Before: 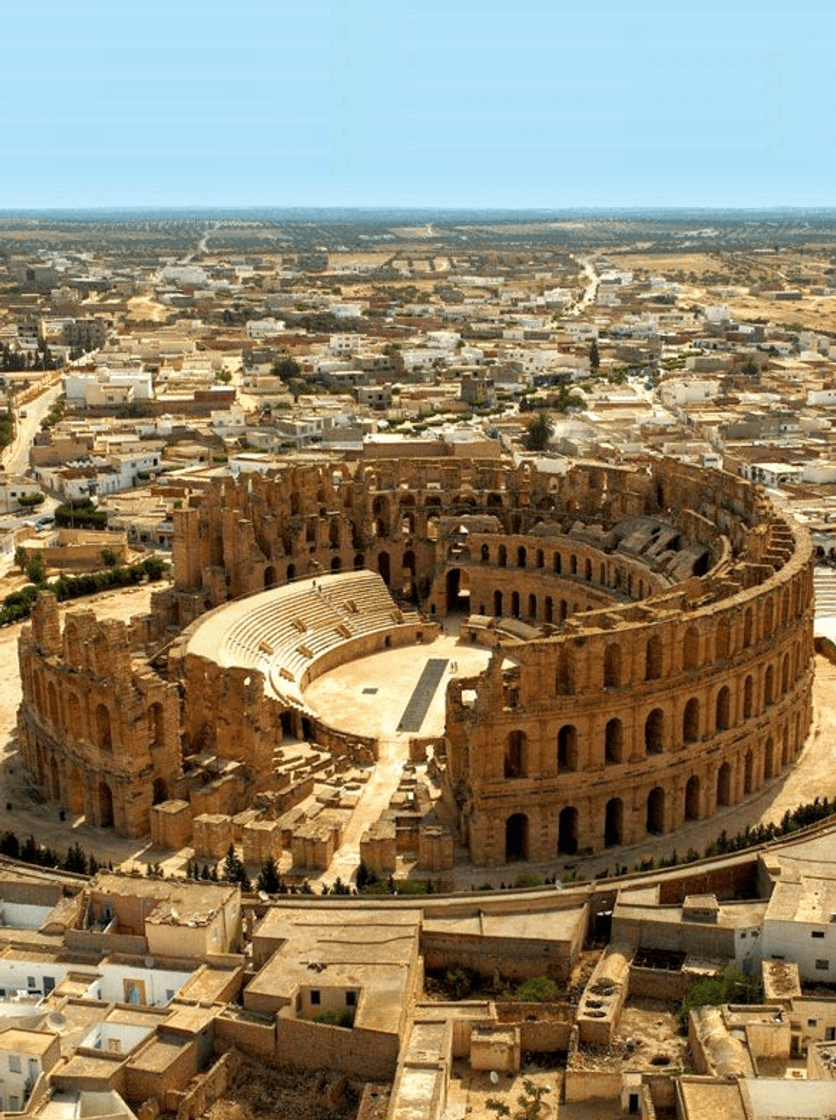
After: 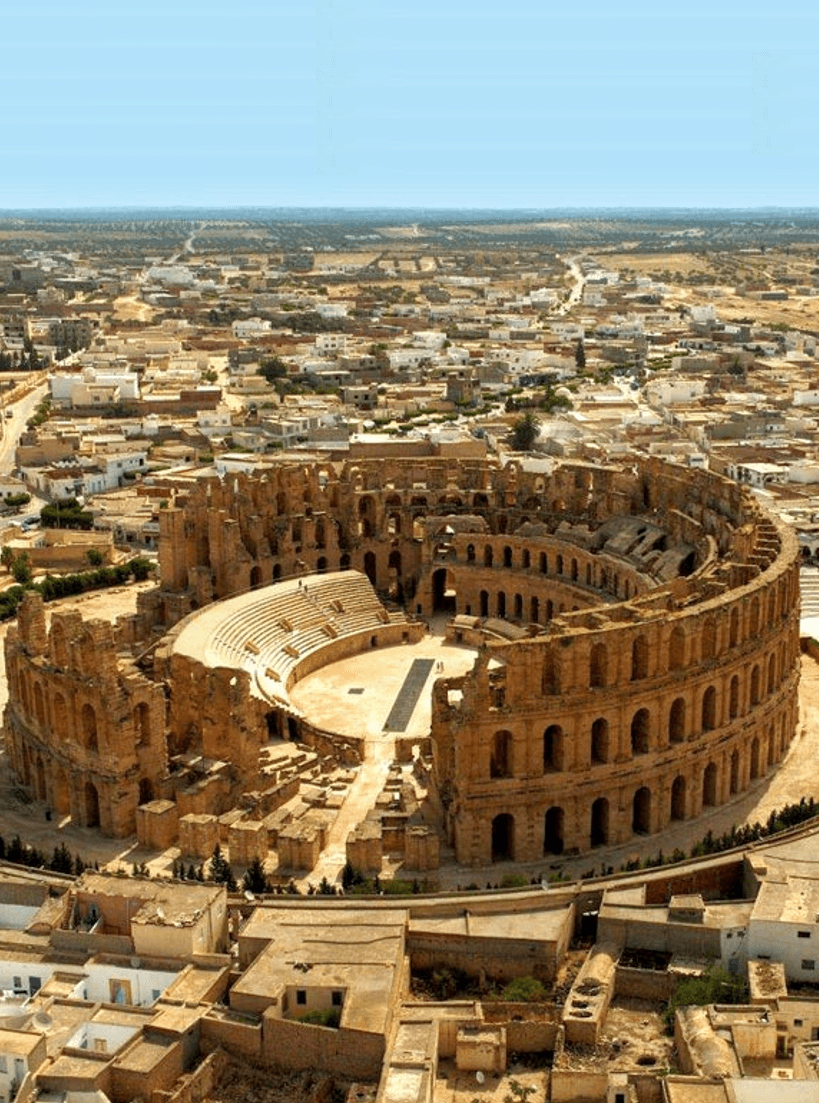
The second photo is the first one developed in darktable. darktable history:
crop: left 1.693%, right 0.283%, bottom 1.513%
